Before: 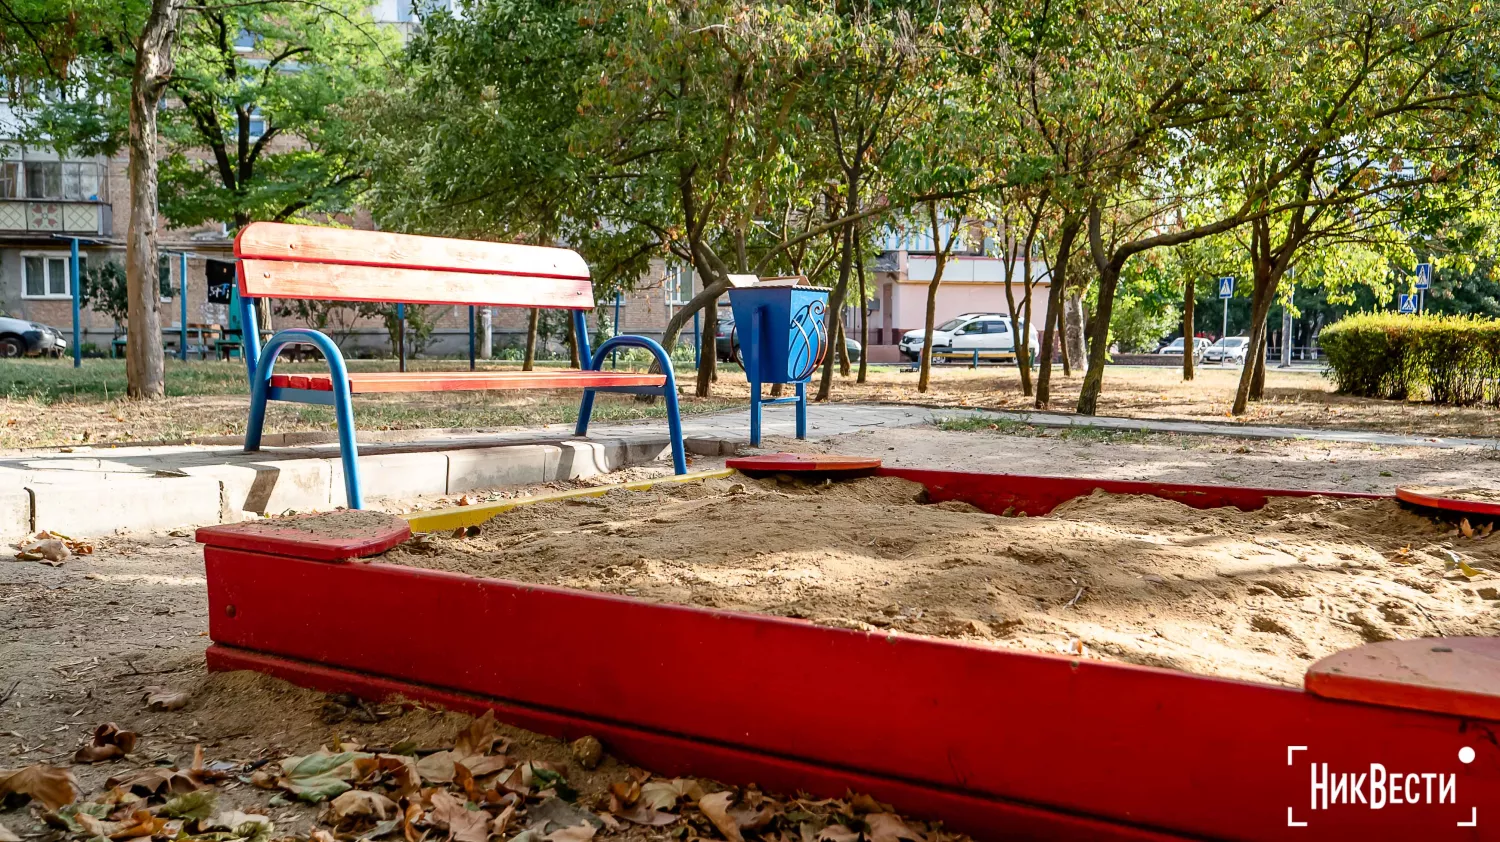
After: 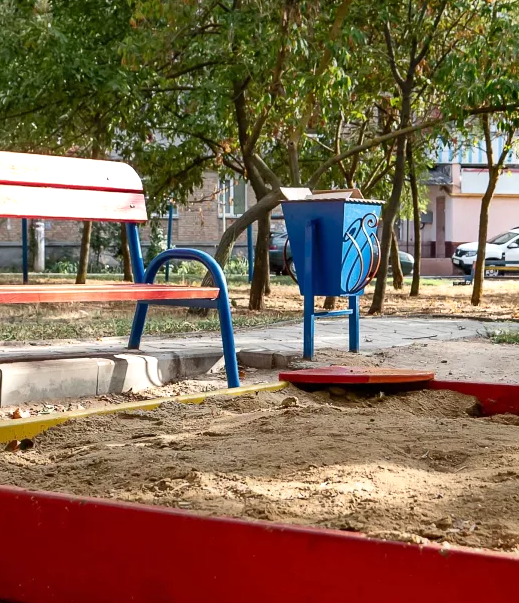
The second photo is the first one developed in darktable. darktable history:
crop and rotate: left 29.872%, top 10.395%, right 35.522%, bottom 17.944%
tone equalizer: -8 EV -0.001 EV, -7 EV 0.002 EV, -6 EV -0.004 EV, -5 EV -0.012 EV, -4 EV -0.072 EV, -3 EV -0.203 EV, -2 EV -0.293 EV, -1 EV 0.122 EV, +0 EV 0.307 EV, mask exposure compensation -0.506 EV
